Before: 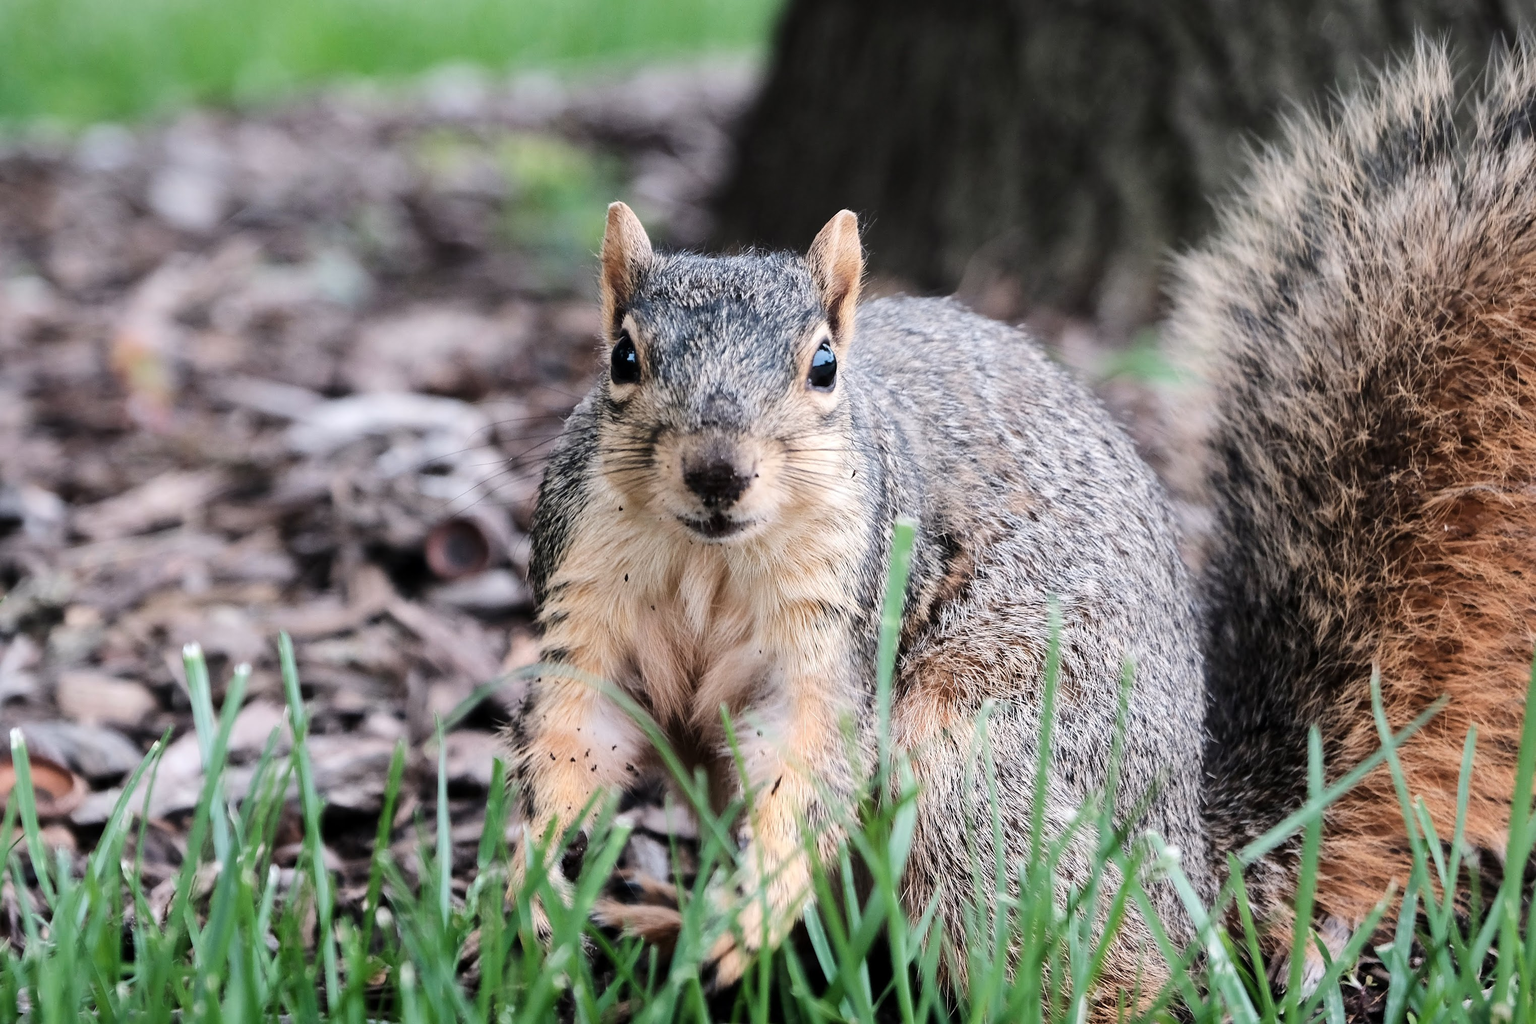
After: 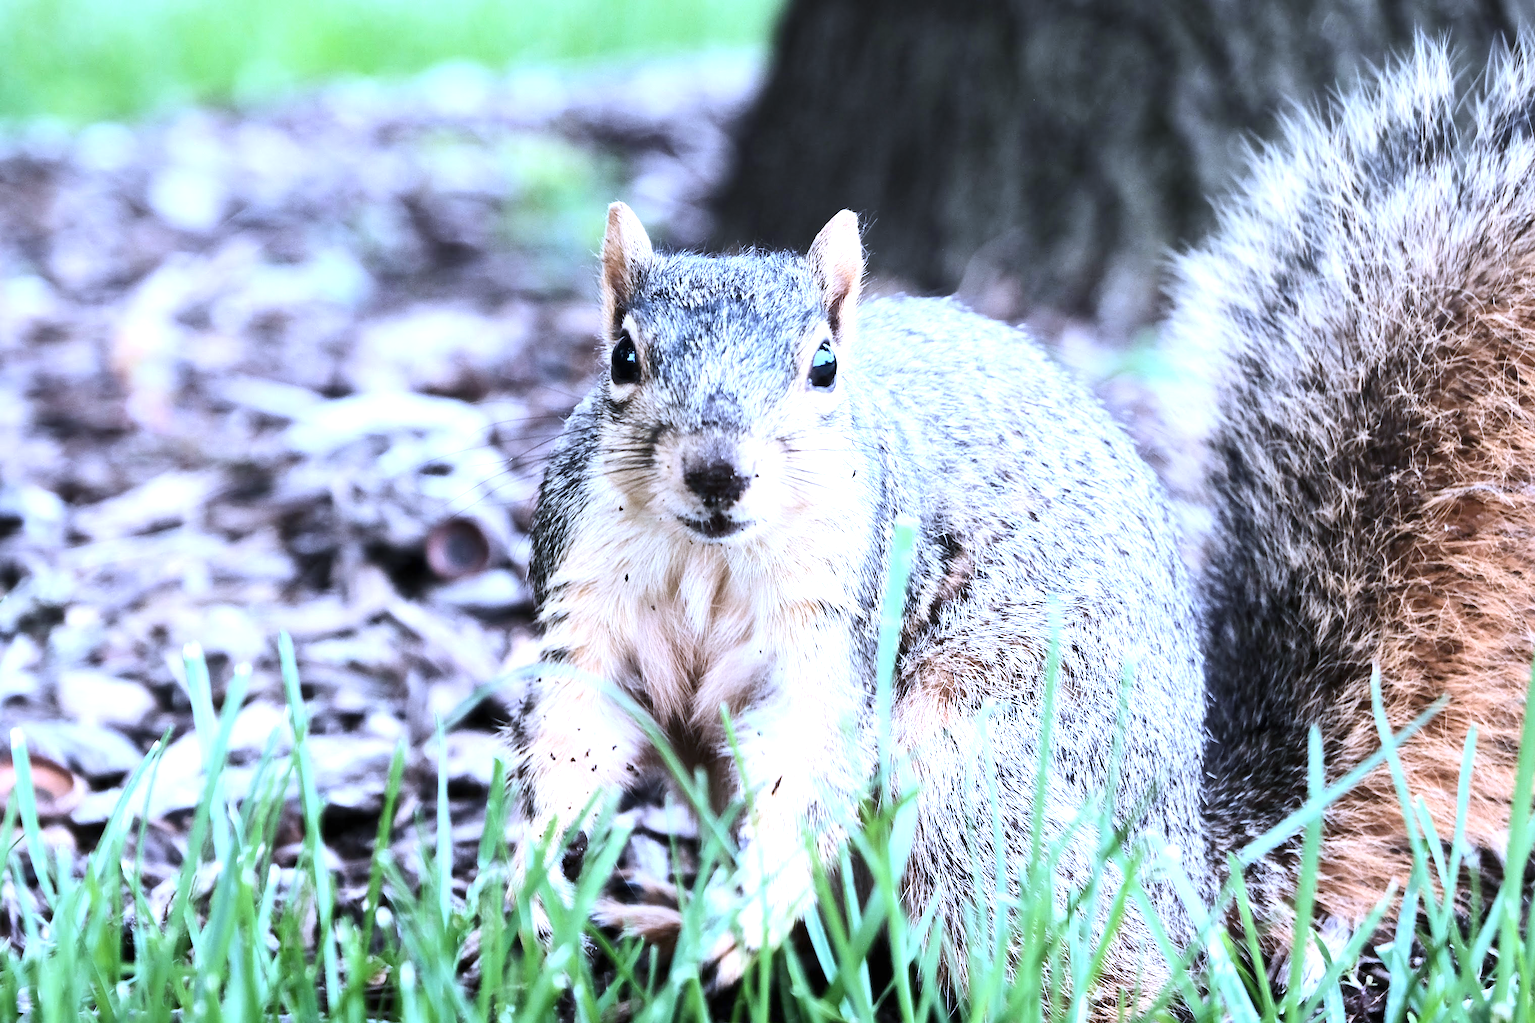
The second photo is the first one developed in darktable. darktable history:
exposure: black level correction 0, exposure 1.1 EV, compensate exposure bias true, compensate highlight preservation false
contrast brightness saturation: contrast 0.15, brightness 0.05
white balance: red 0.871, blue 1.249
